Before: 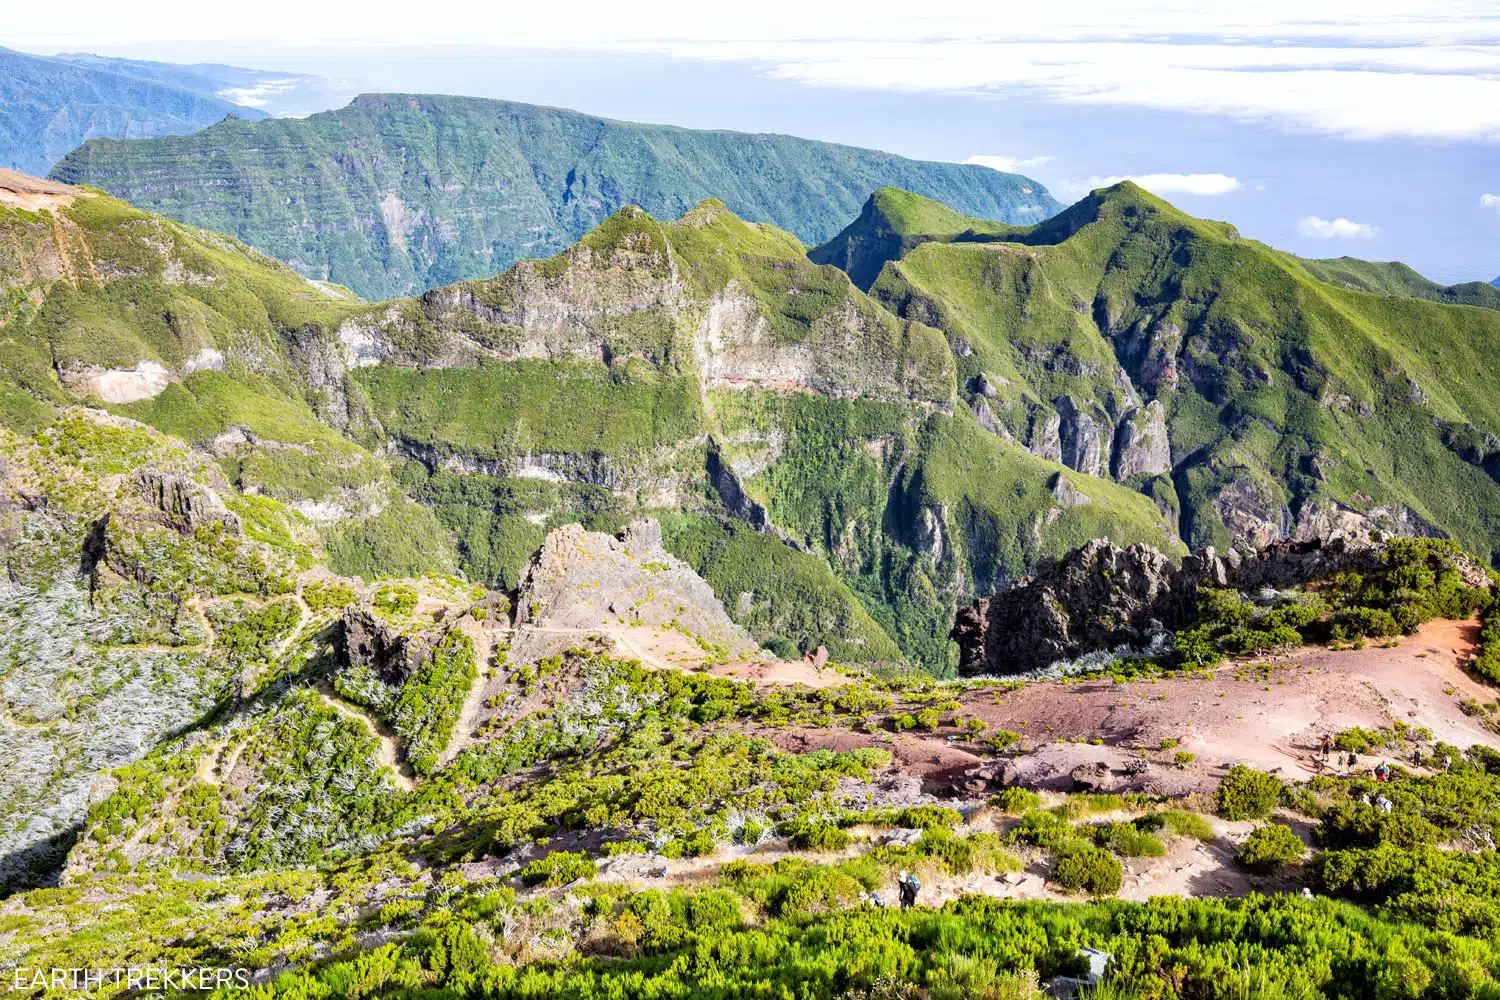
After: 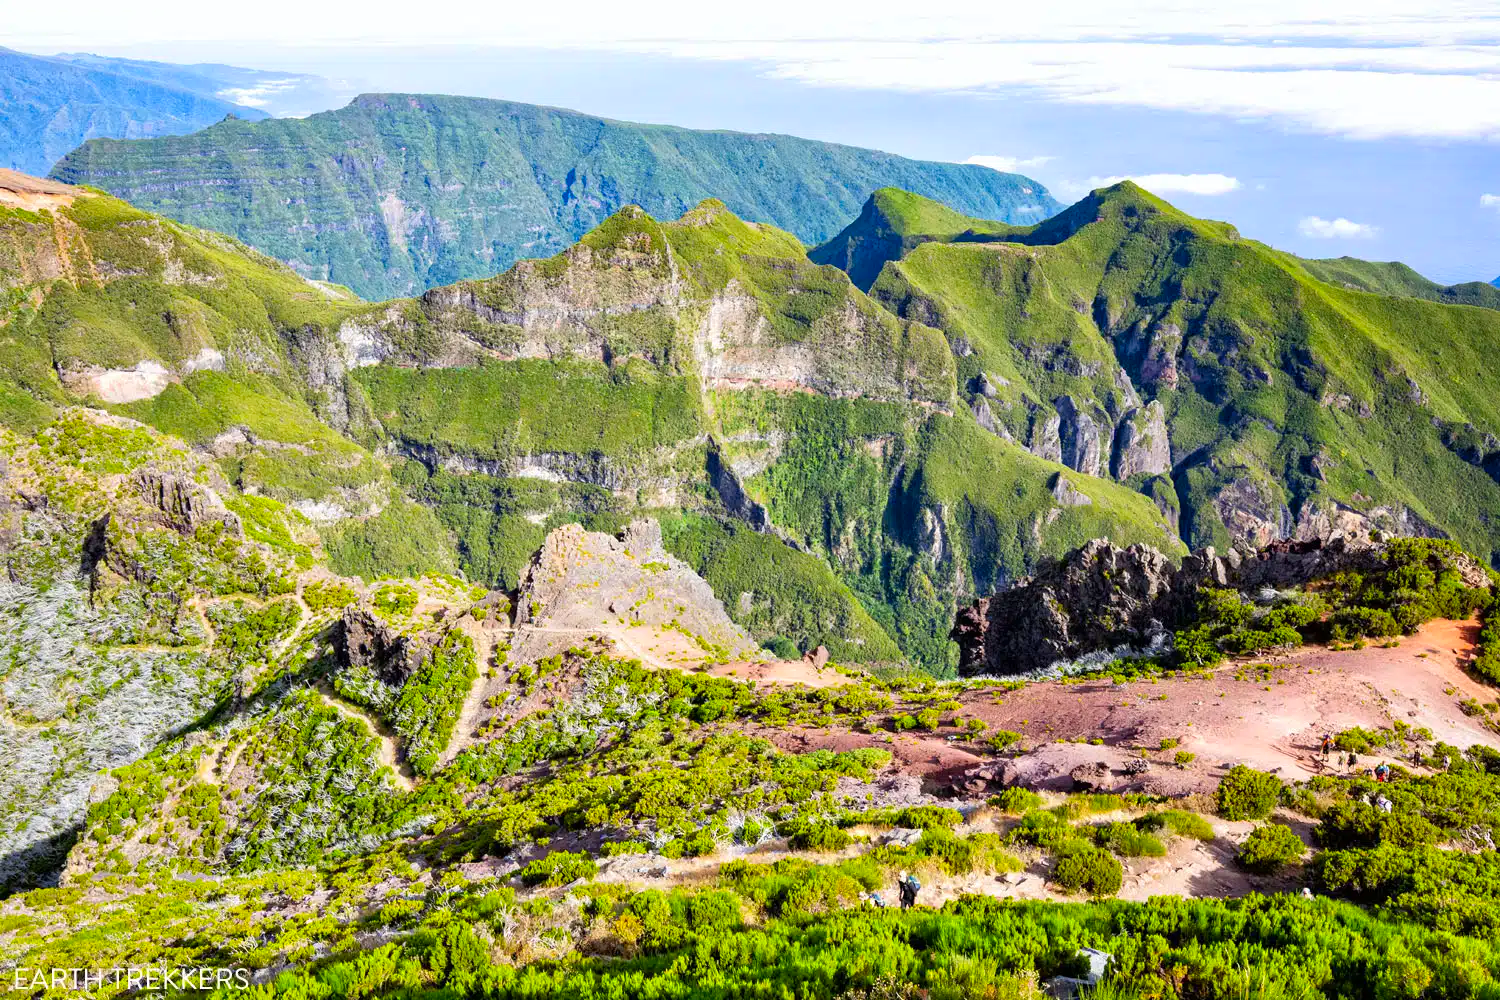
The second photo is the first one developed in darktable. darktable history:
color correction: highlights b* 0.067, saturation 1.35
